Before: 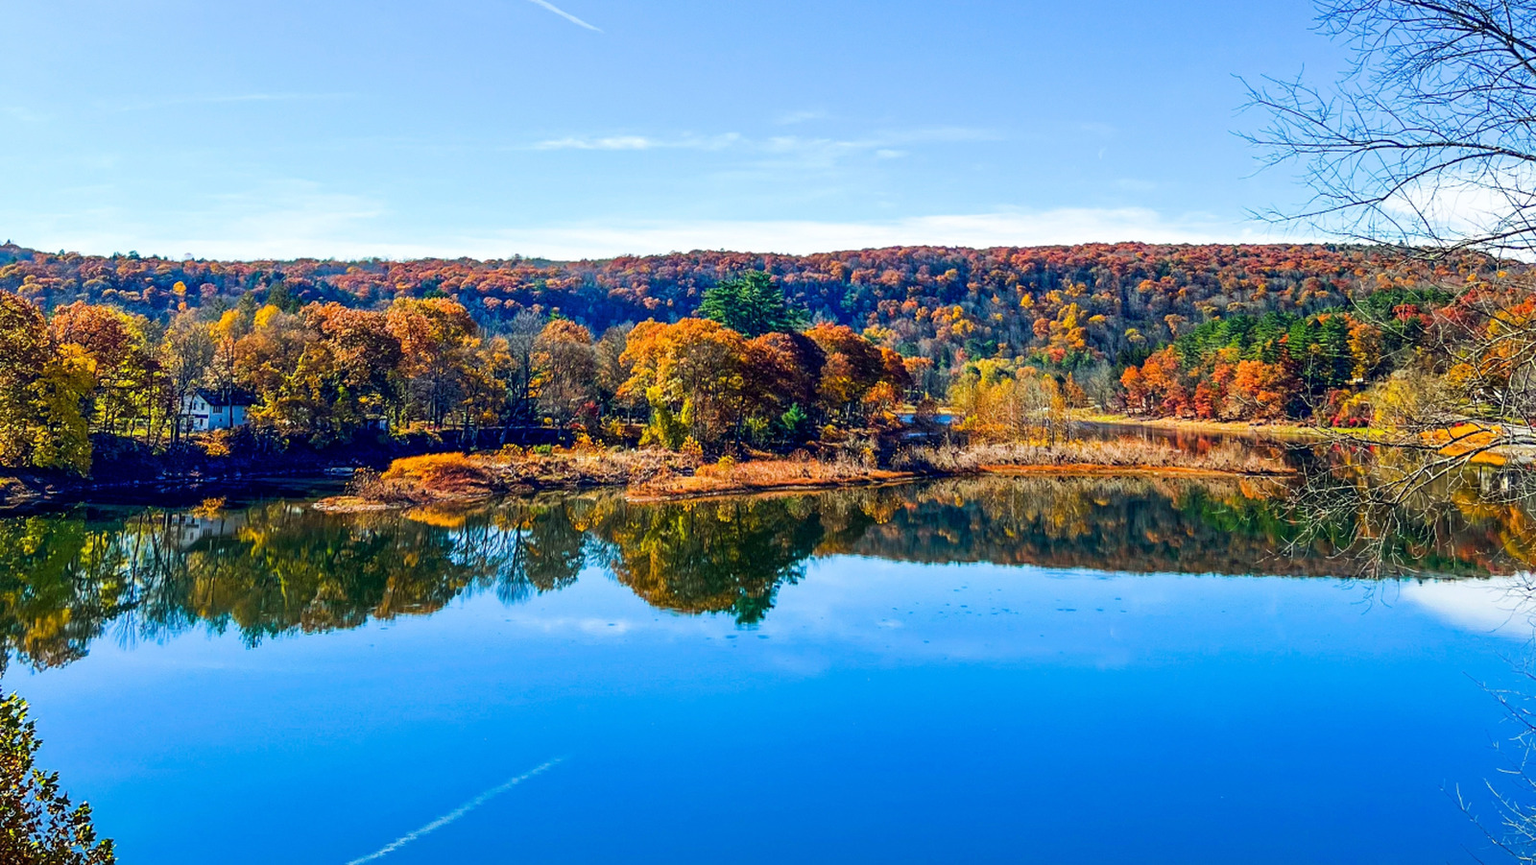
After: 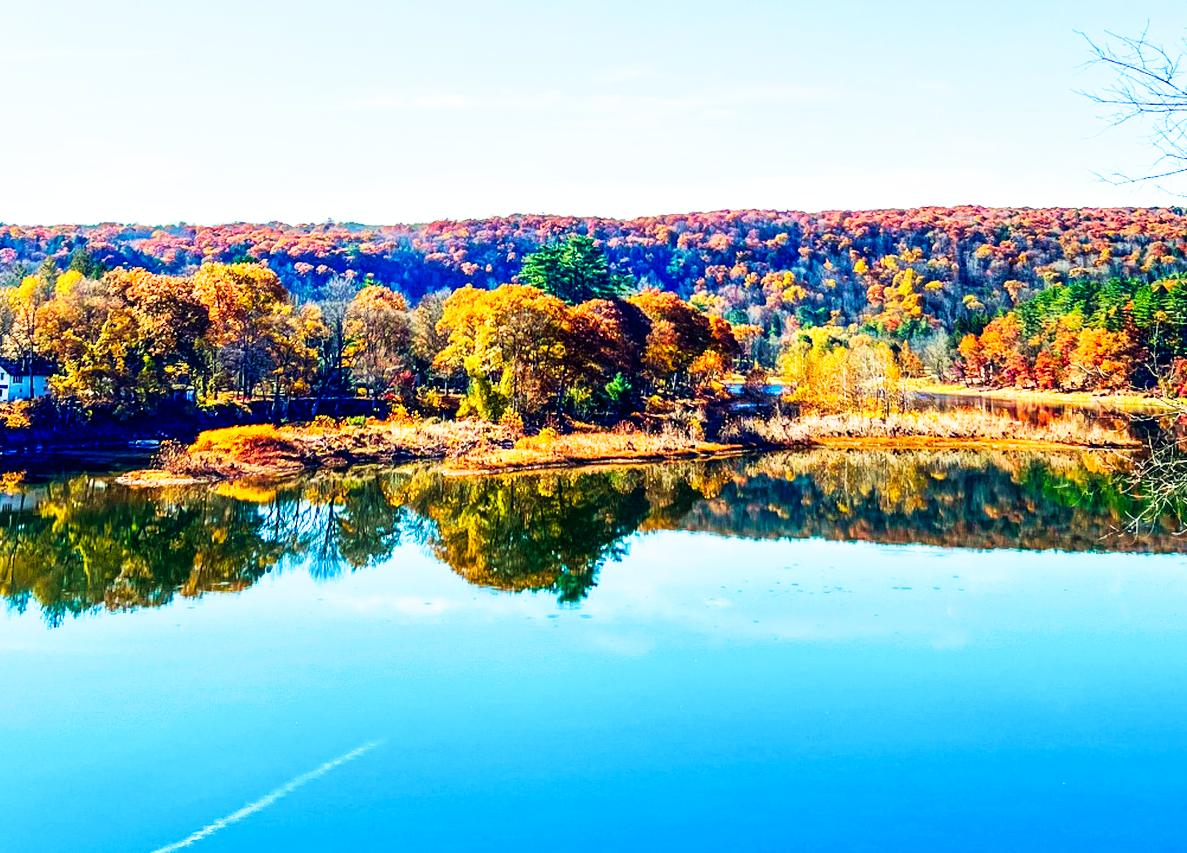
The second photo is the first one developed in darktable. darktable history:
base curve: curves: ch0 [(0, 0) (0.007, 0.004) (0.027, 0.03) (0.046, 0.07) (0.207, 0.54) (0.442, 0.872) (0.673, 0.972) (1, 1)], preserve colors none
crop and rotate: left 13.15%, top 5.251%, right 12.609%
velvia: on, module defaults
